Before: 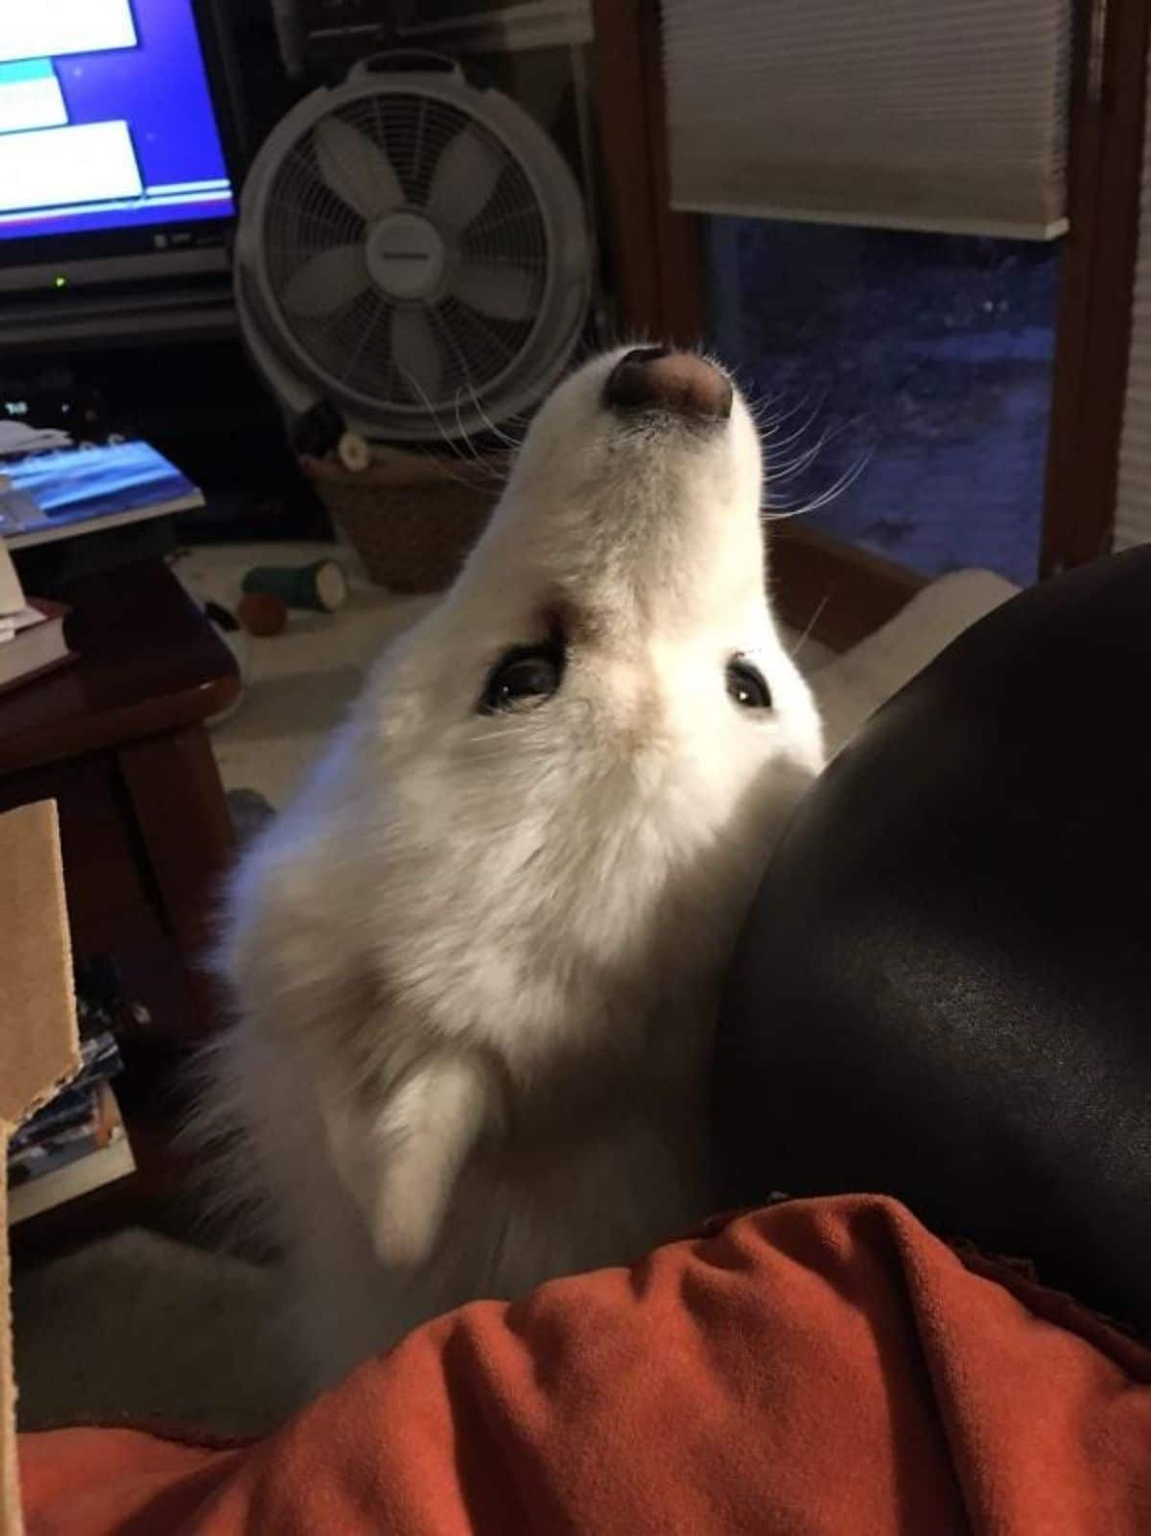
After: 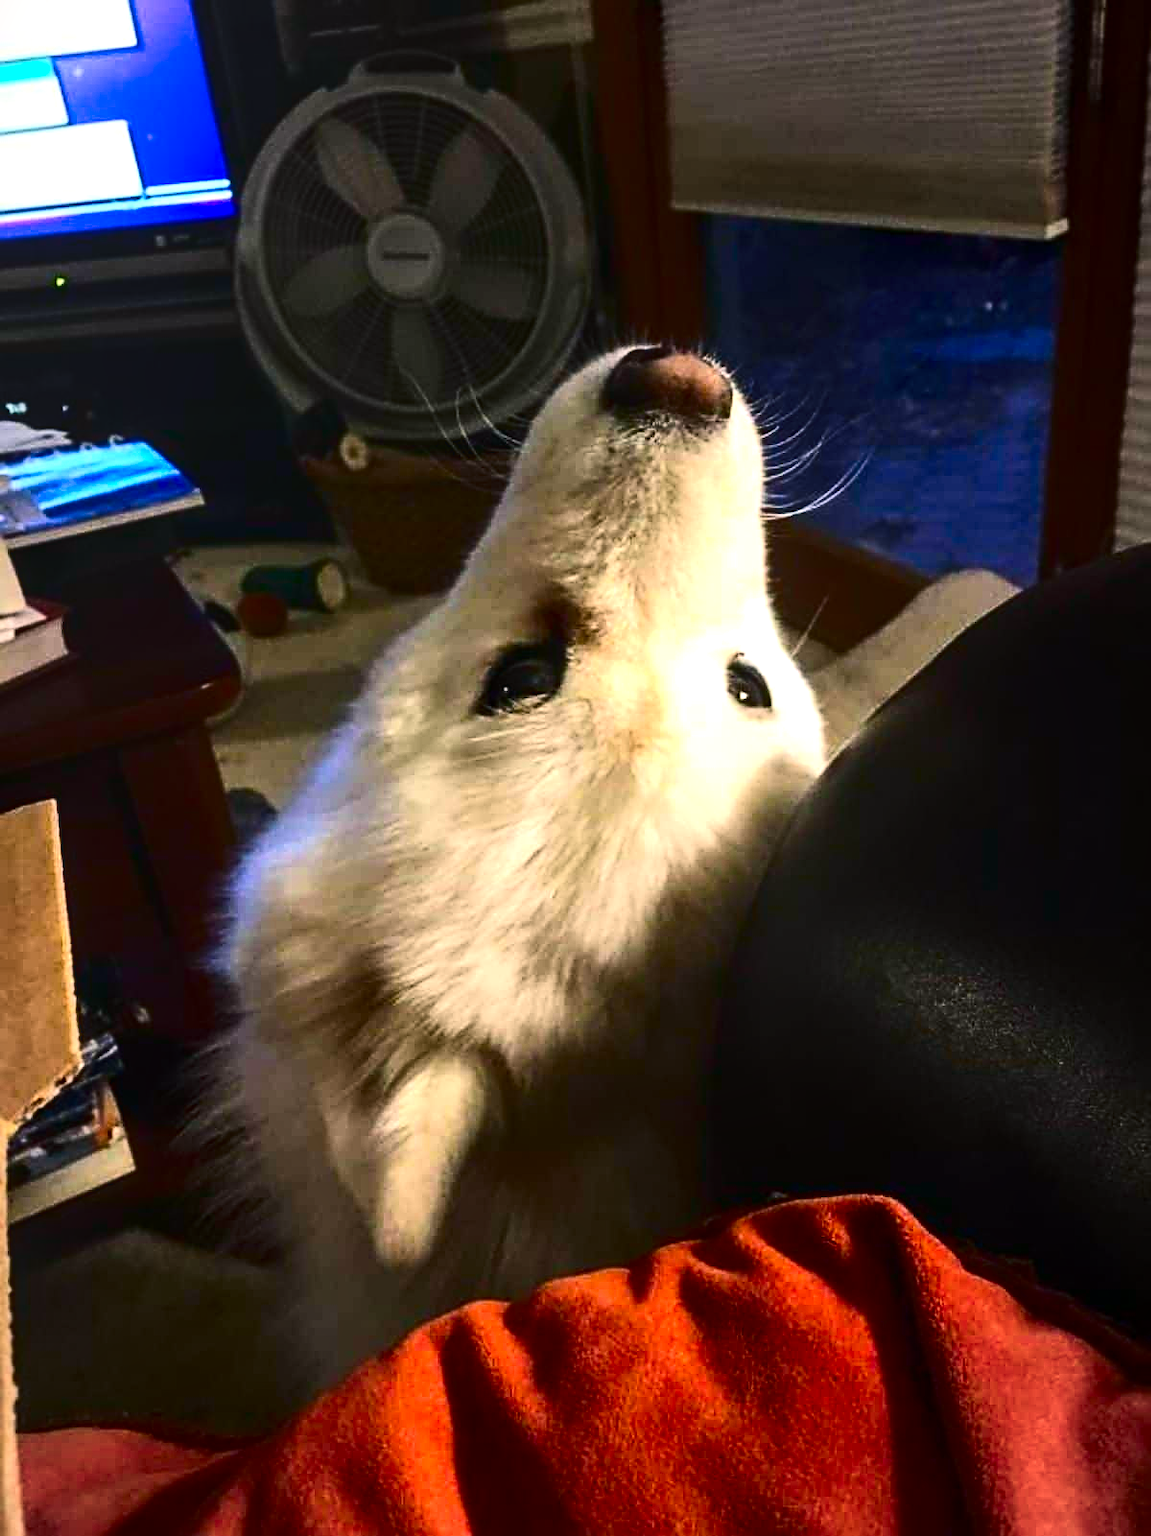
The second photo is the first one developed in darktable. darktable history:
local contrast: on, module defaults
contrast brightness saturation: contrast 0.331, brightness -0.066, saturation 0.166
sharpen: on, module defaults
color balance rgb: shadows lift › chroma 2.064%, shadows lift › hue 215.58°, highlights gain › luminance 0.496%, highlights gain › chroma 0.404%, highlights gain › hue 42.49°, global offset › luminance 0.268%, linear chroma grading › global chroma 7.528%, perceptual saturation grading › global saturation 17.644%, perceptual brilliance grading › global brilliance 30.274%, global vibrance 20%
vignetting: fall-off start 96.66%, fall-off radius 100.45%, width/height ratio 0.613
